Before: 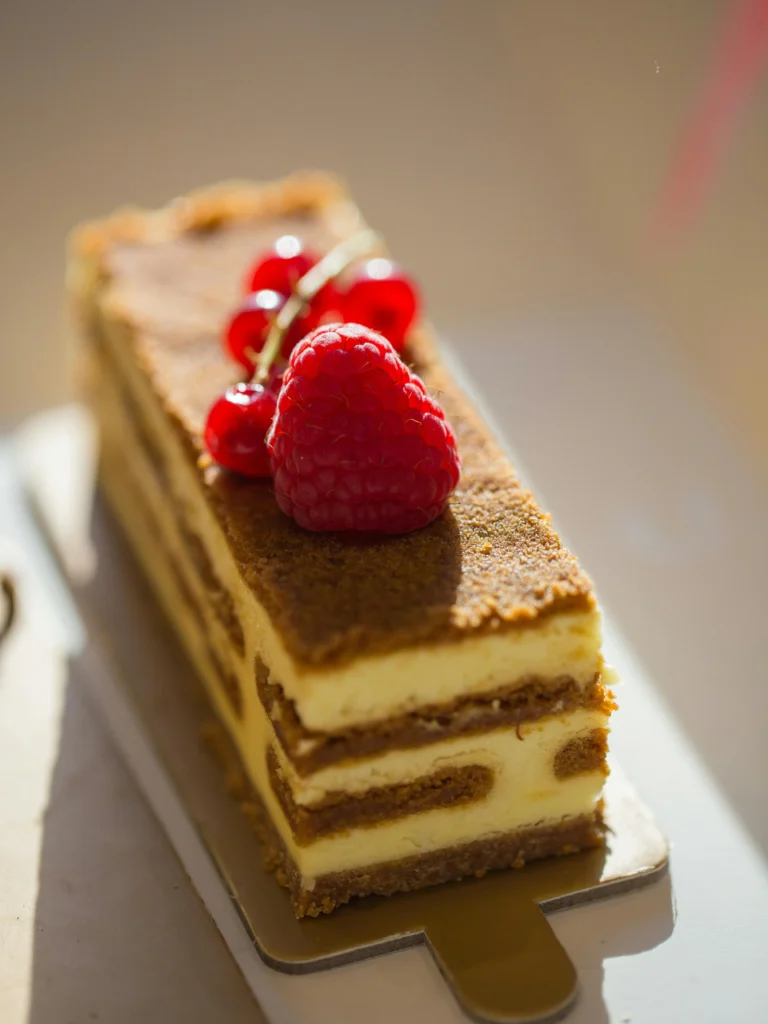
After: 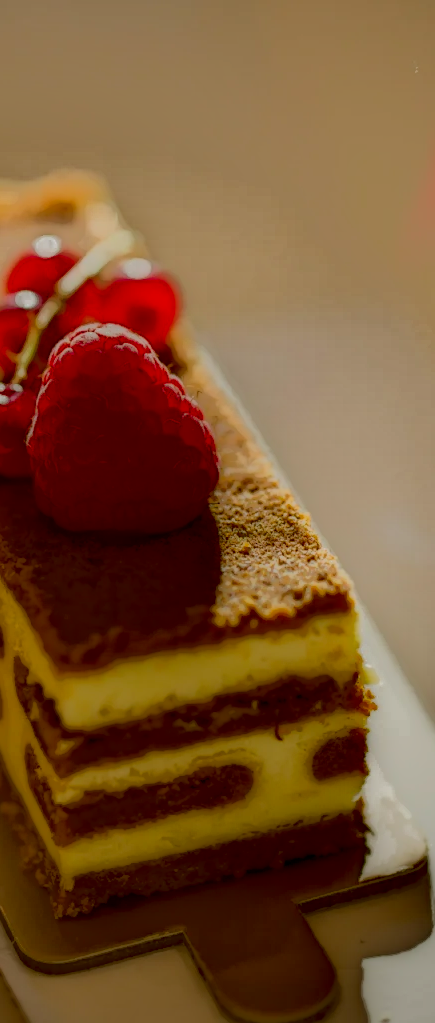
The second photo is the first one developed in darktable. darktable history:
color correction: highlights a* -0.482, highlights b* 0.161, shadows a* 4.66, shadows b* 20.72
shadows and highlights: soften with gaussian
local contrast: highlights 0%, shadows 198%, detail 164%, midtone range 0.001
crop: left 31.458%, top 0%, right 11.876%
